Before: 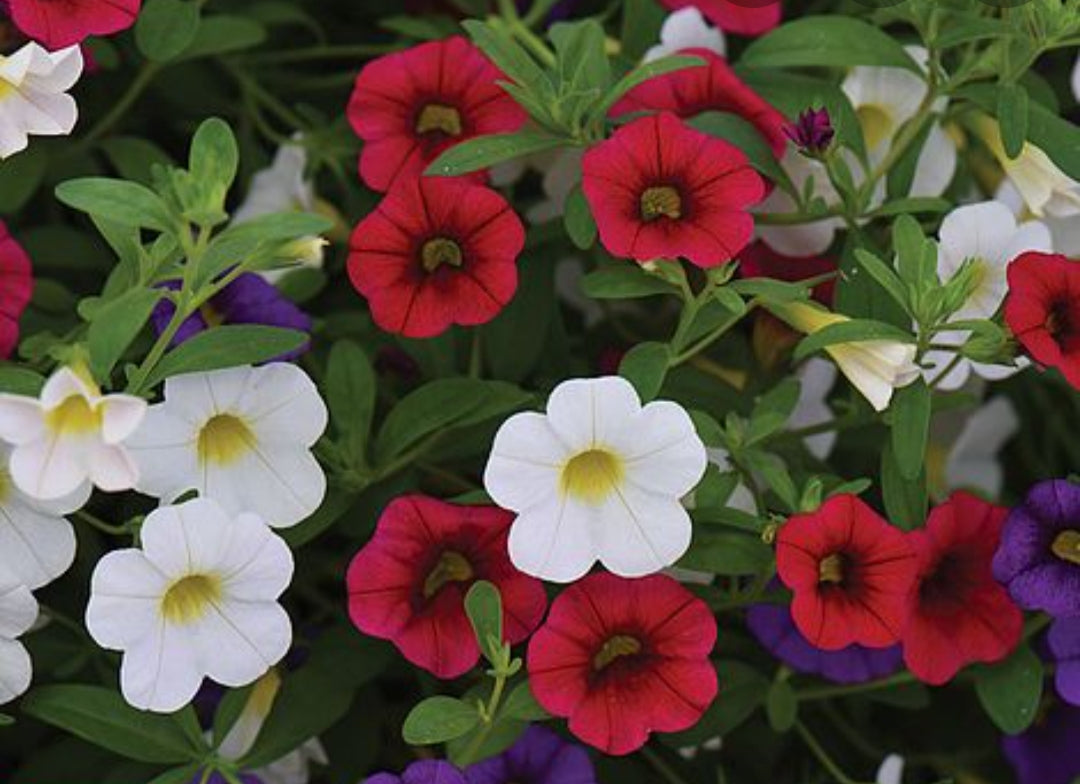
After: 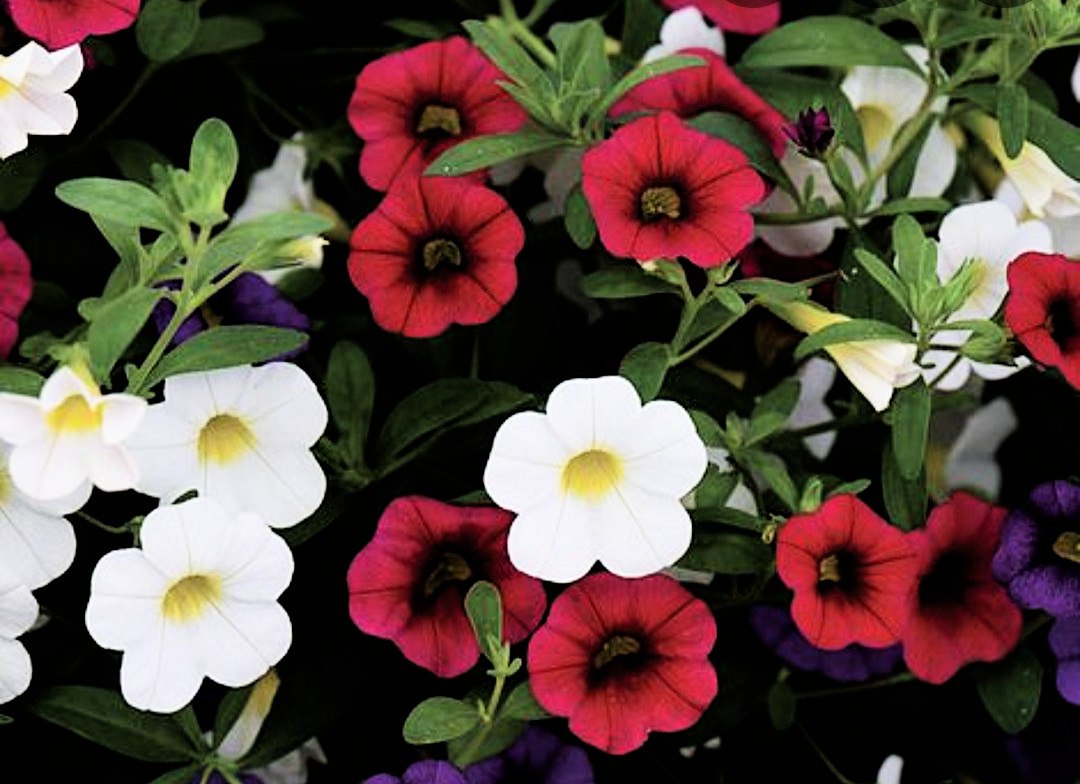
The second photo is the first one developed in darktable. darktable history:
shadows and highlights: shadows 11.53, white point adjustment 1.2, highlights -1.78, soften with gaussian
filmic rgb: black relative exposure -5.14 EV, white relative exposure 3.52 EV, hardness 3.17, contrast 1.496, highlights saturation mix -49.17%
tone equalizer: -8 EV -0.761 EV, -7 EV -0.673 EV, -6 EV -0.612 EV, -5 EV -0.406 EV, -3 EV 0.395 EV, -2 EV 0.6 EV, -1 EV 0.701 EV, +0 EV 0.778 EV, luminance estimator HSV value / RGB max
